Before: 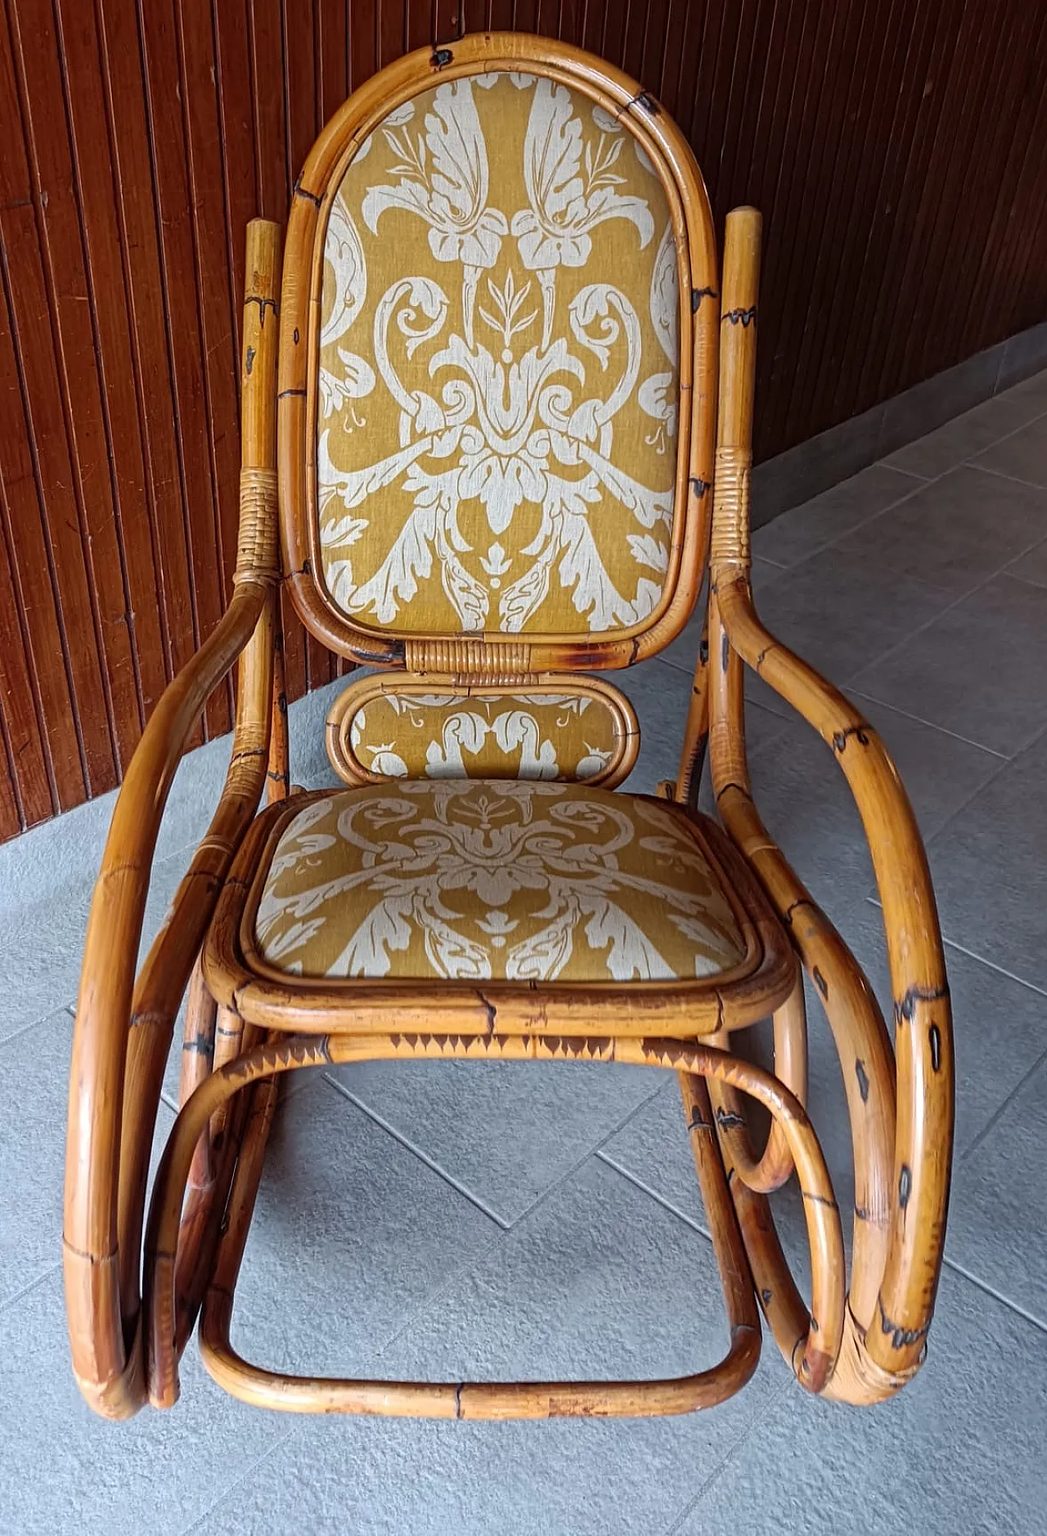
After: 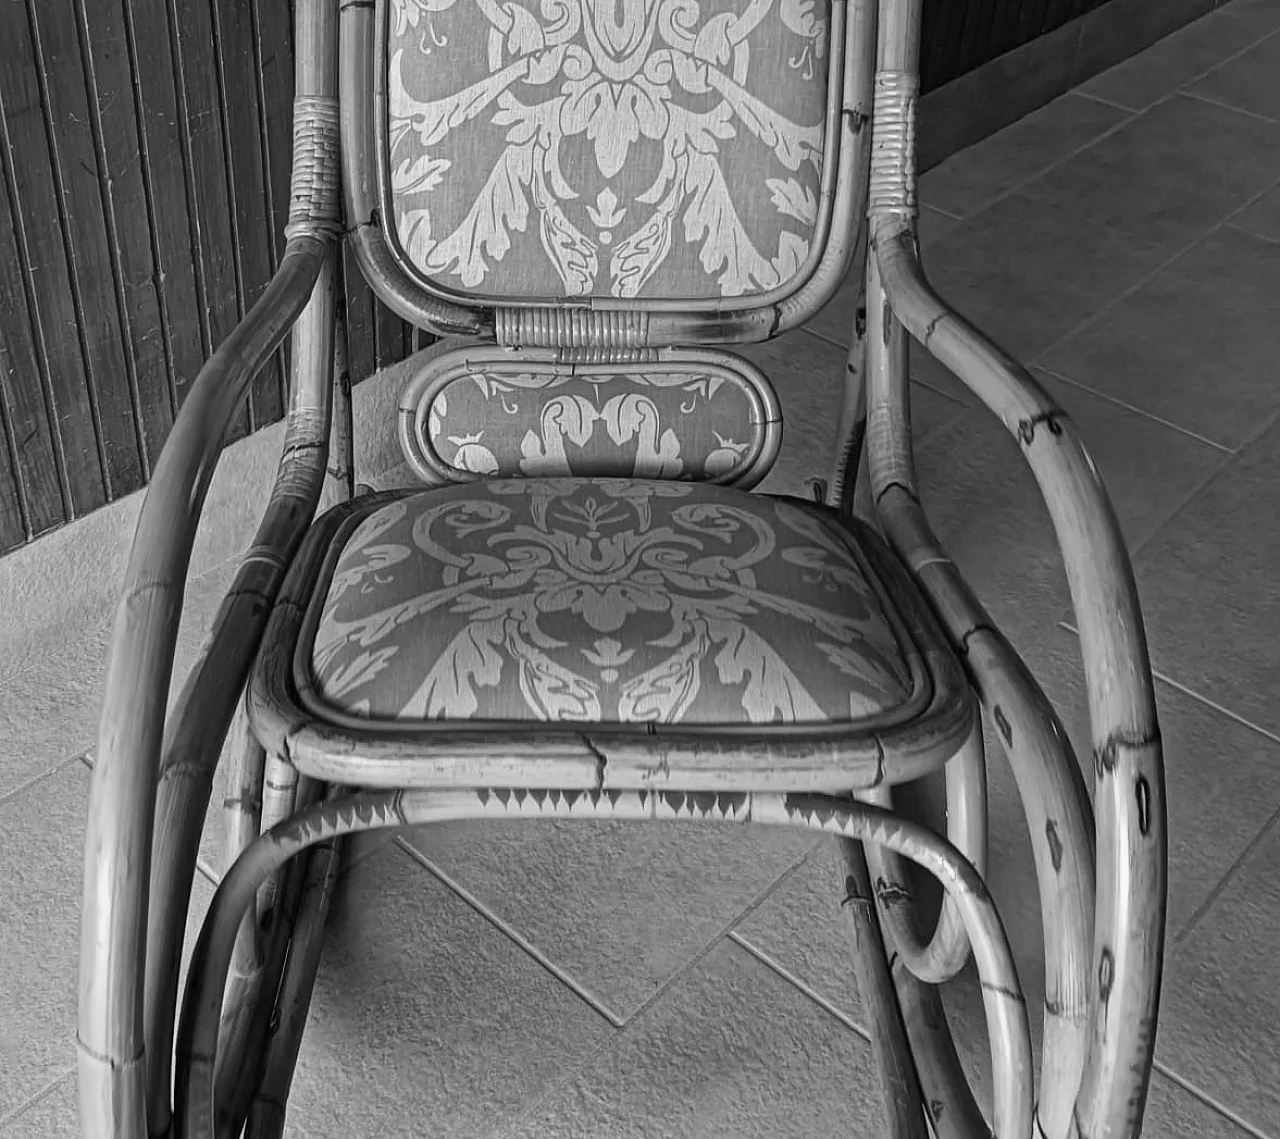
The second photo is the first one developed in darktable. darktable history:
monochrome: a 26.22, b 42.67, size 0.8
contrast brightness saturation: saturation -0.17
crop and rotate: top 25.357%, bottom 13.942%
shadows and highlights: shadows 37.27, highlights -28.18, soften with gaussian
